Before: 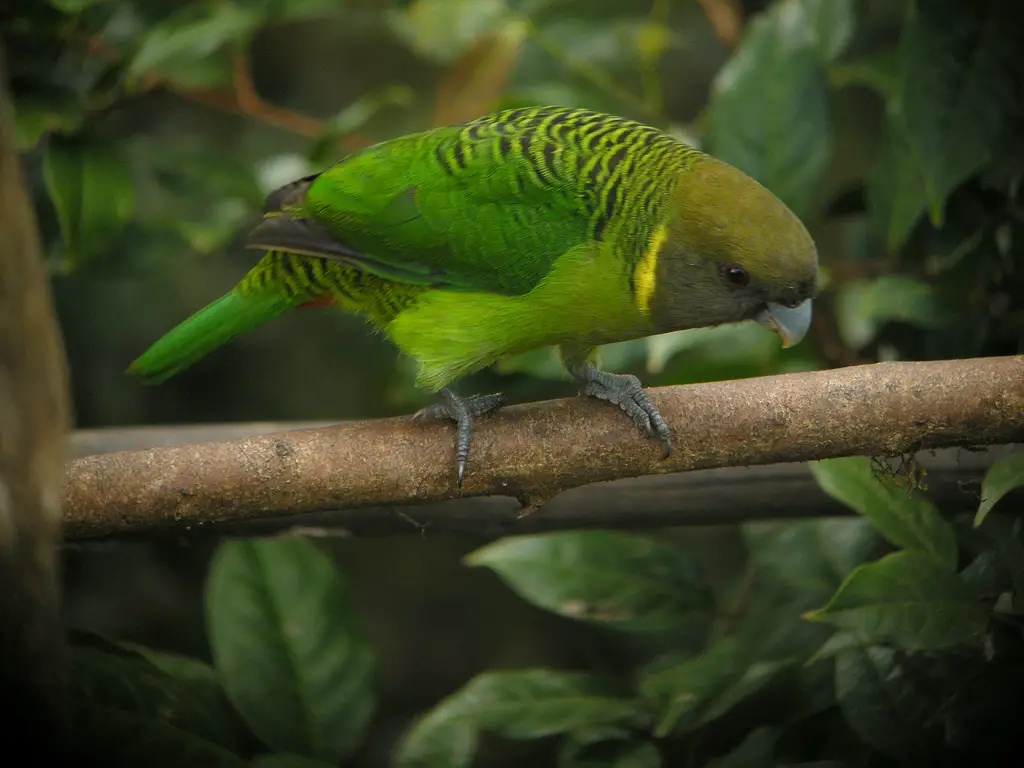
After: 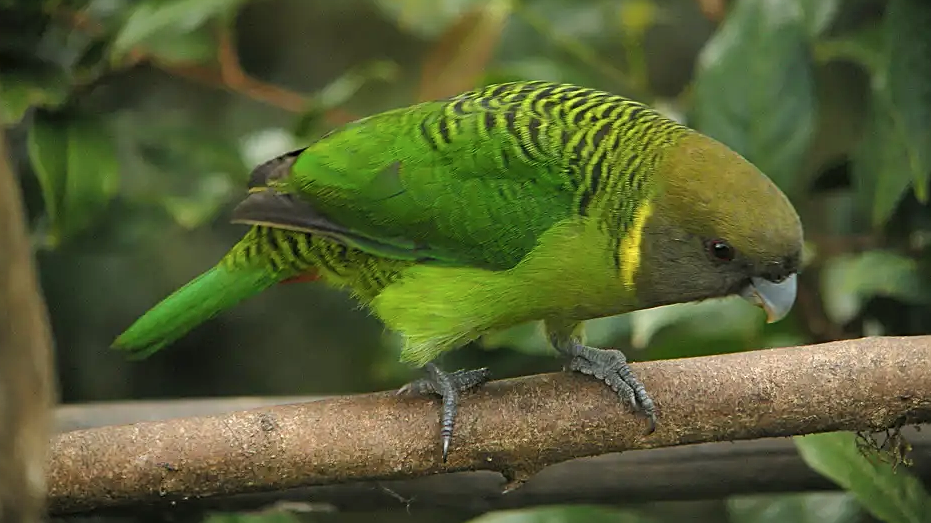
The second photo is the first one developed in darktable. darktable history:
sharpen: on, module defaults
crop: left 1.51%, top 3.354%, right 7.545%, bottom 28.498%
tone curve: curves: ch0 [(0, 0) (0.003, 0.003) (0.011, 0.012) (0.025, 0.027) (0.044, 0.048) (0.069, 0.075) (0.1, 0.108) (0.136, 0.147) (0.177, 0.192) (0.224, 0.243) (0.277, 0.3) (0.335, 0.363) (0.399, 0.433) (0.468, 0.508) (0.543, 0.589) (0.623, 0.676) (0.709, 0.769) (0.801, 0.868) (0.898, 0.949) (1, 1)], color space Lab, independent channels, preserve colors none
shadows and highlights: low approximation 0.01, soften with gaussian
